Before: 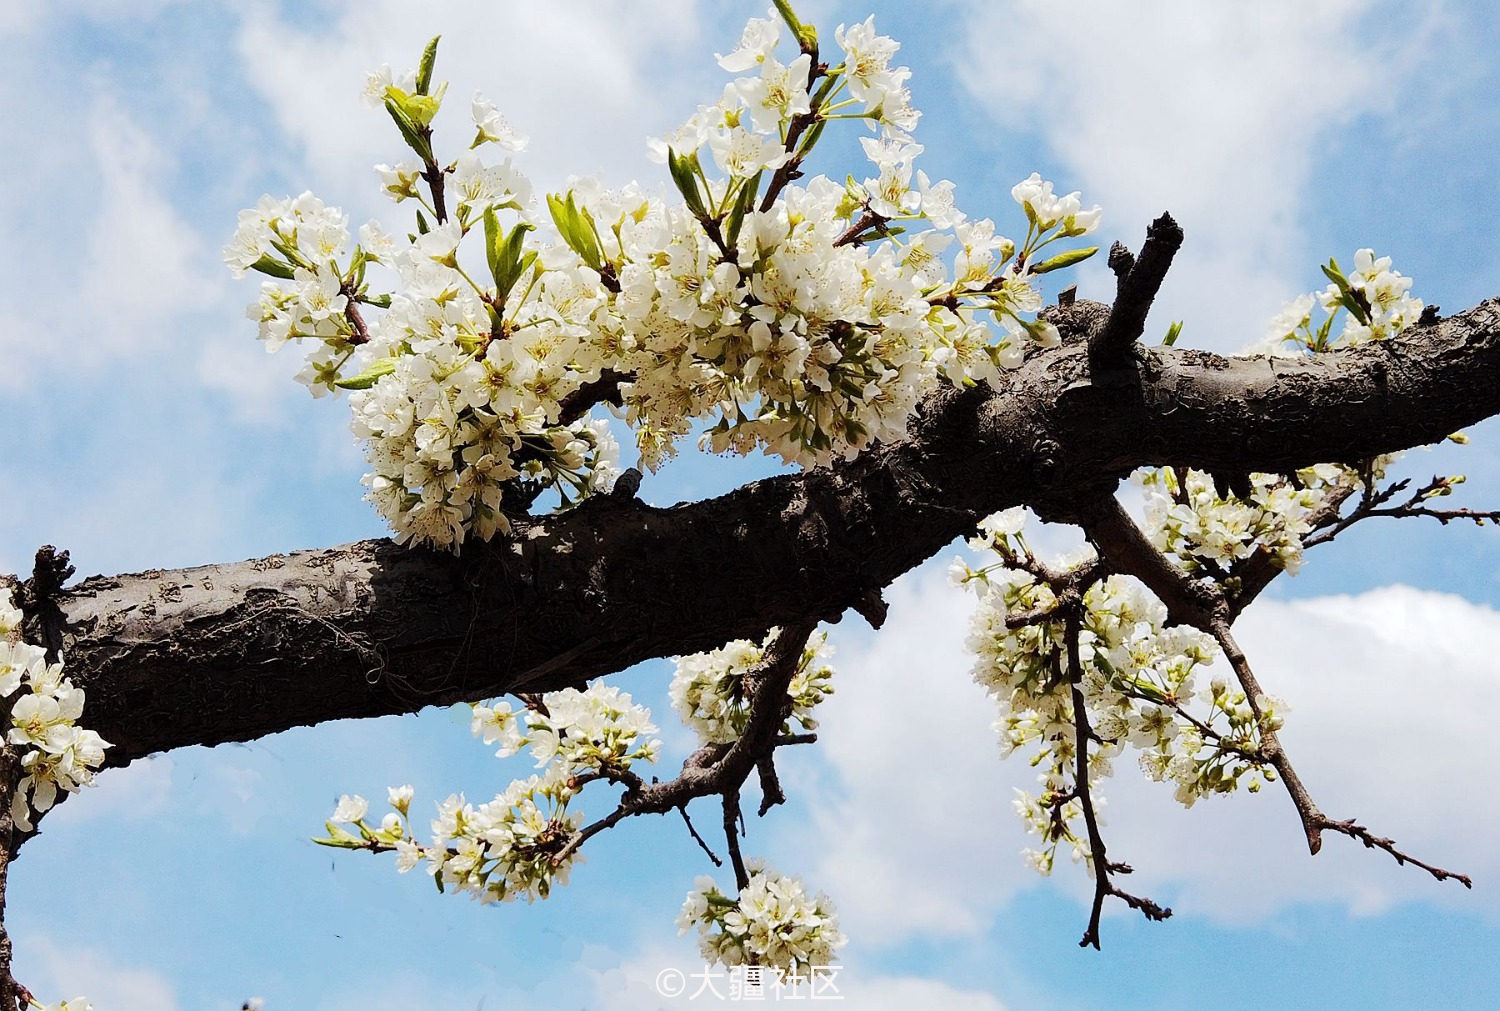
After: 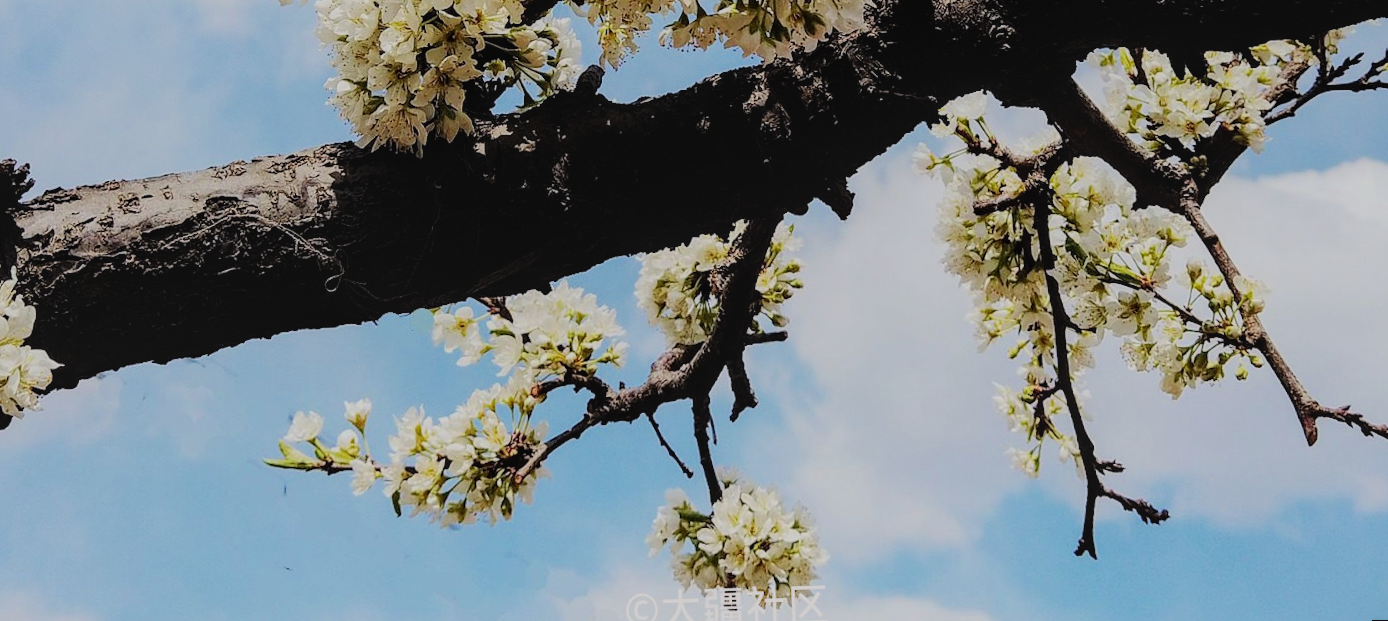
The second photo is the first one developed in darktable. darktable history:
filmic rgb: black relative exposure -7.65 EV, white relative exposure 4.56 EV, hardness 3.61, color science v6 (2022)
crop and rotate: top 36.435%
local contrast: detail 110%
rotate and perspective: rotation -1.68°, lens shift (vertical) -0.146, crop left 0.049, crop right 0.912, crop top 0.032, crop bottom 0.96
